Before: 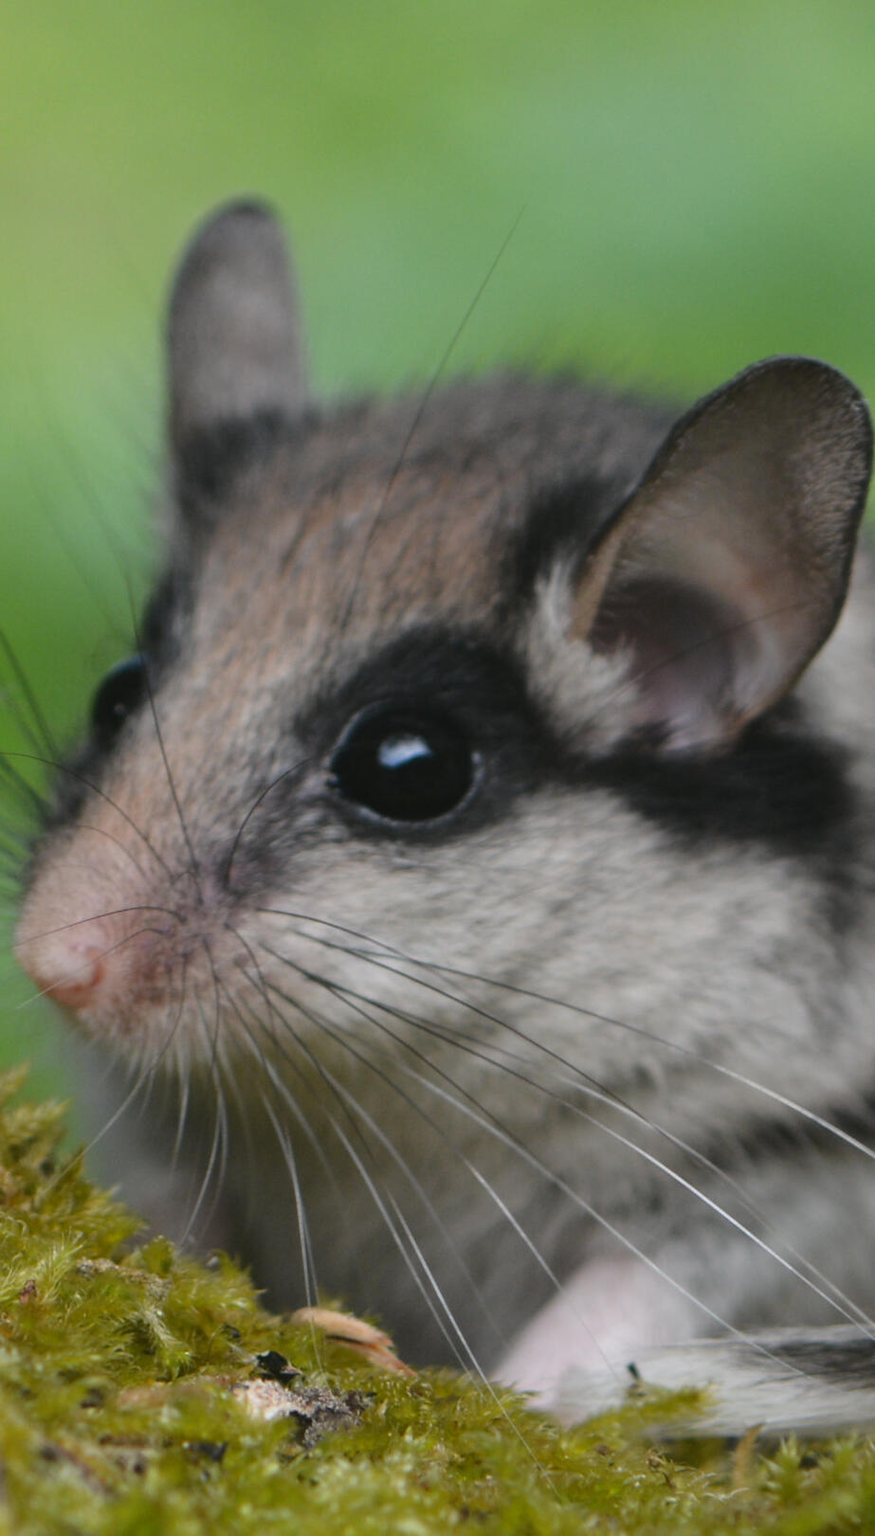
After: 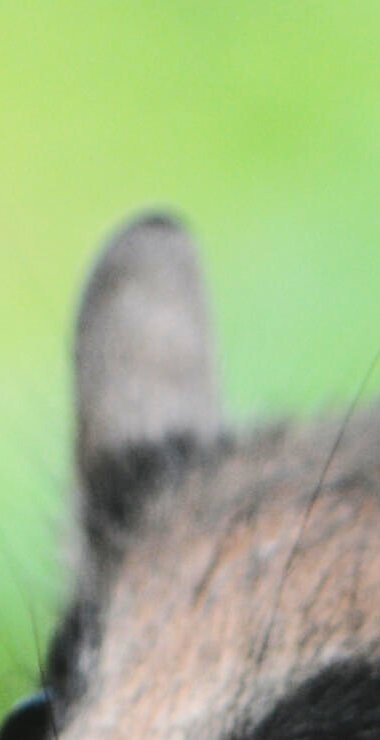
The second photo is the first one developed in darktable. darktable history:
base curve: curves: ch0 [(0, 0) (0.088, 0.125) (0.176, 0.251) (0.354, 0.501) (0.613, 0.749) (1, 0.877)], preserve colors none
crop and rotate: left 11.184%, top 0.088%, right 47.627%, bottom 54.23%
tone curve: curves: ch0 [(0, 0.014) (0.12, 0.096) (0.386, 0.49) (0.54, 0.684) (0.751, 0.855) (0.89, 0.943) (0.998, 0.989)]; ch1 [(0, 0) (0.133, 0.099) (0.437, 0.41) (0.5, 0.5) (0.517, 0.536) (0.548, 0.575) (0.582, 0.631) (0.627, 0.688) (0.836, 0.868) (1, 1)]; ch2 [(0, 0) (0.374, 0.341) (0.456, 0.443) (0.478, 0.49) (0.501, 0.5) (0.528, 0.538) (0.55, 0.6) (0.572, 0.63) (0.702, 0.765) (1, 1)], color space Lab, linked channels, preserve colors none
